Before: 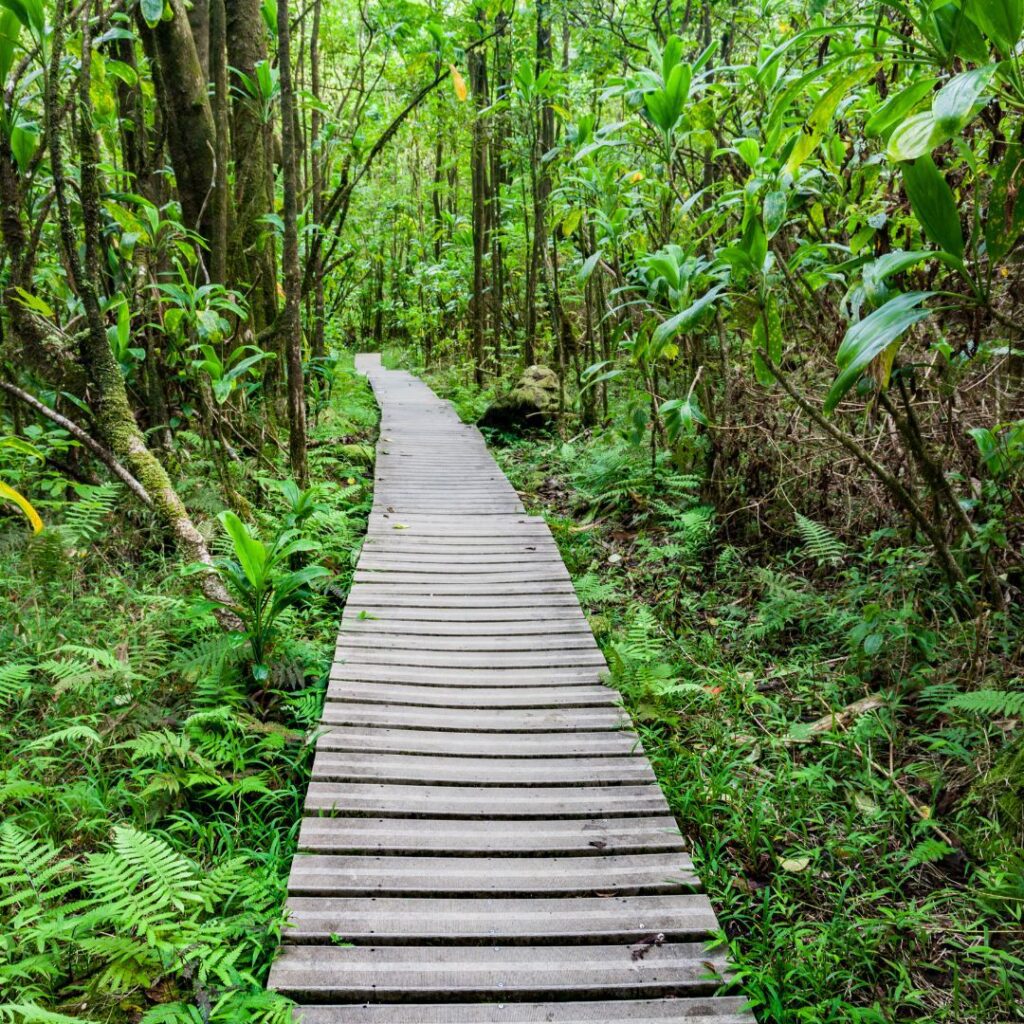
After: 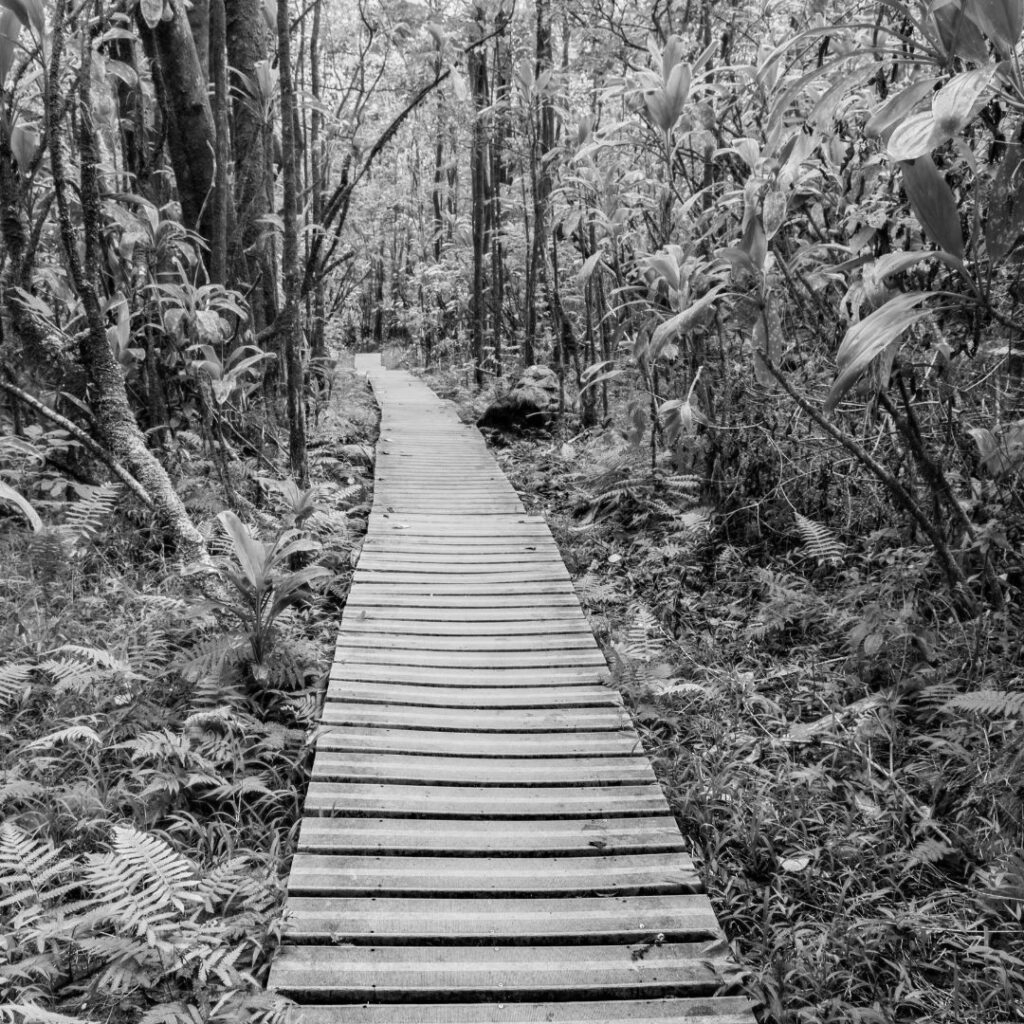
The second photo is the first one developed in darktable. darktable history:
monochrome: on, module defaults
color balance rgb: linear chroma grading › global chroma 1.5%, linear chroma grading › mid-tones -1%, perceptual saturation grading › global saturation -3%, perceptual saturation grading › shadows -2%
